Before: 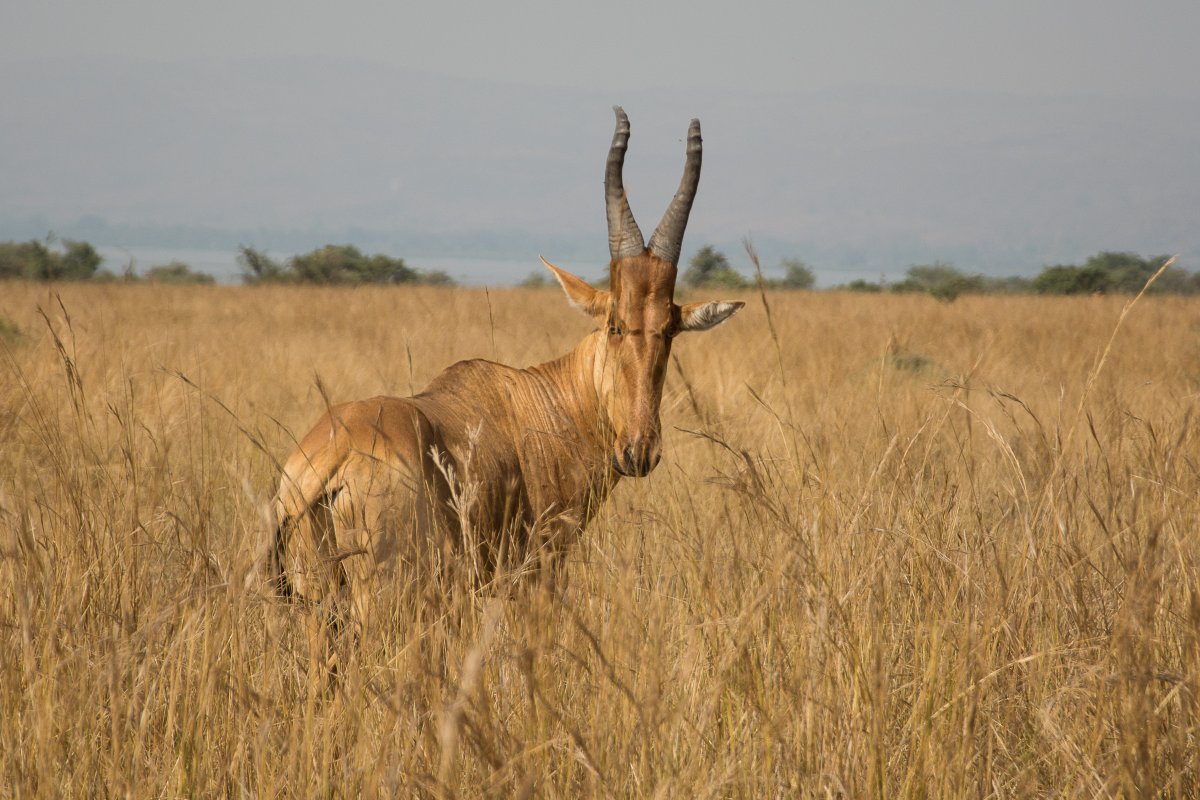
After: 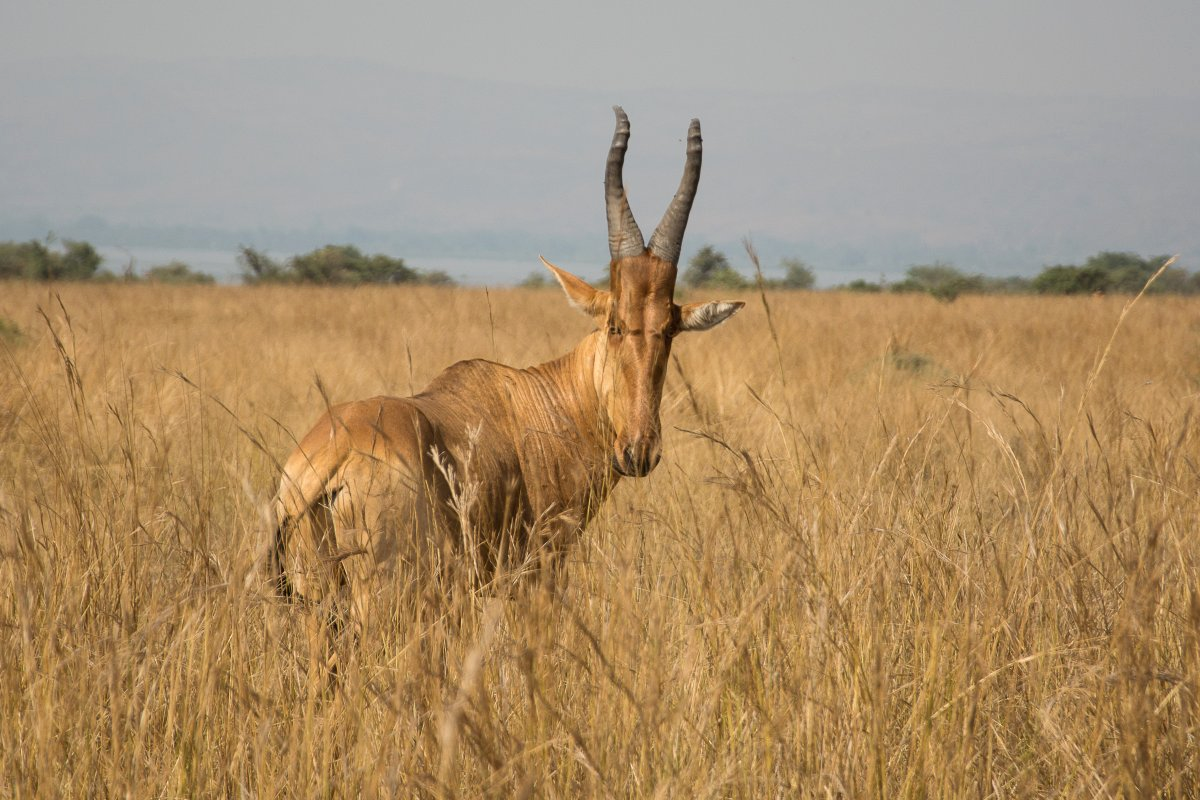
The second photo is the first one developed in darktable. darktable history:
exposure: exposure 0.128 EV, compensate exposure bias true, compensate highlight preservation false
